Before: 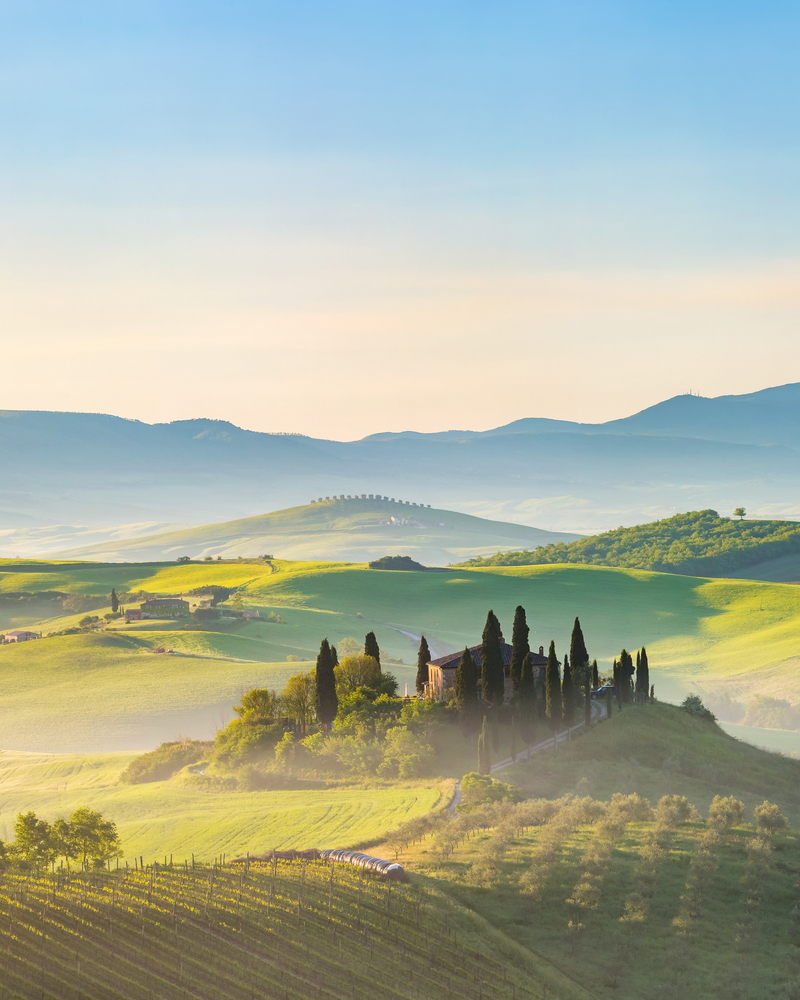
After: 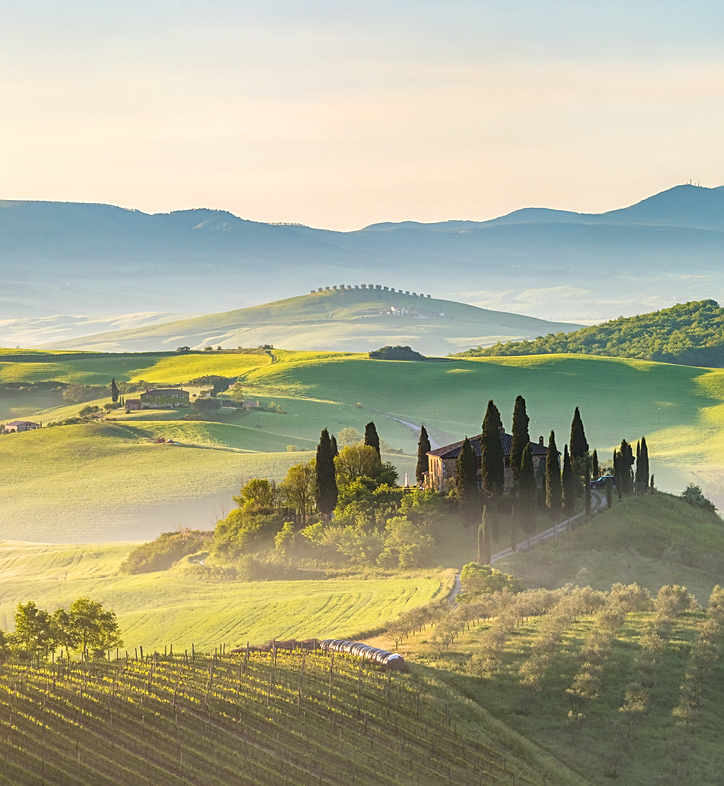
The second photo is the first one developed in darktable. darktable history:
crop: top 21.035%, right 9.431%, bottom 0.293%
local contrast: on, module defaults
sharpen: on, module defaults
